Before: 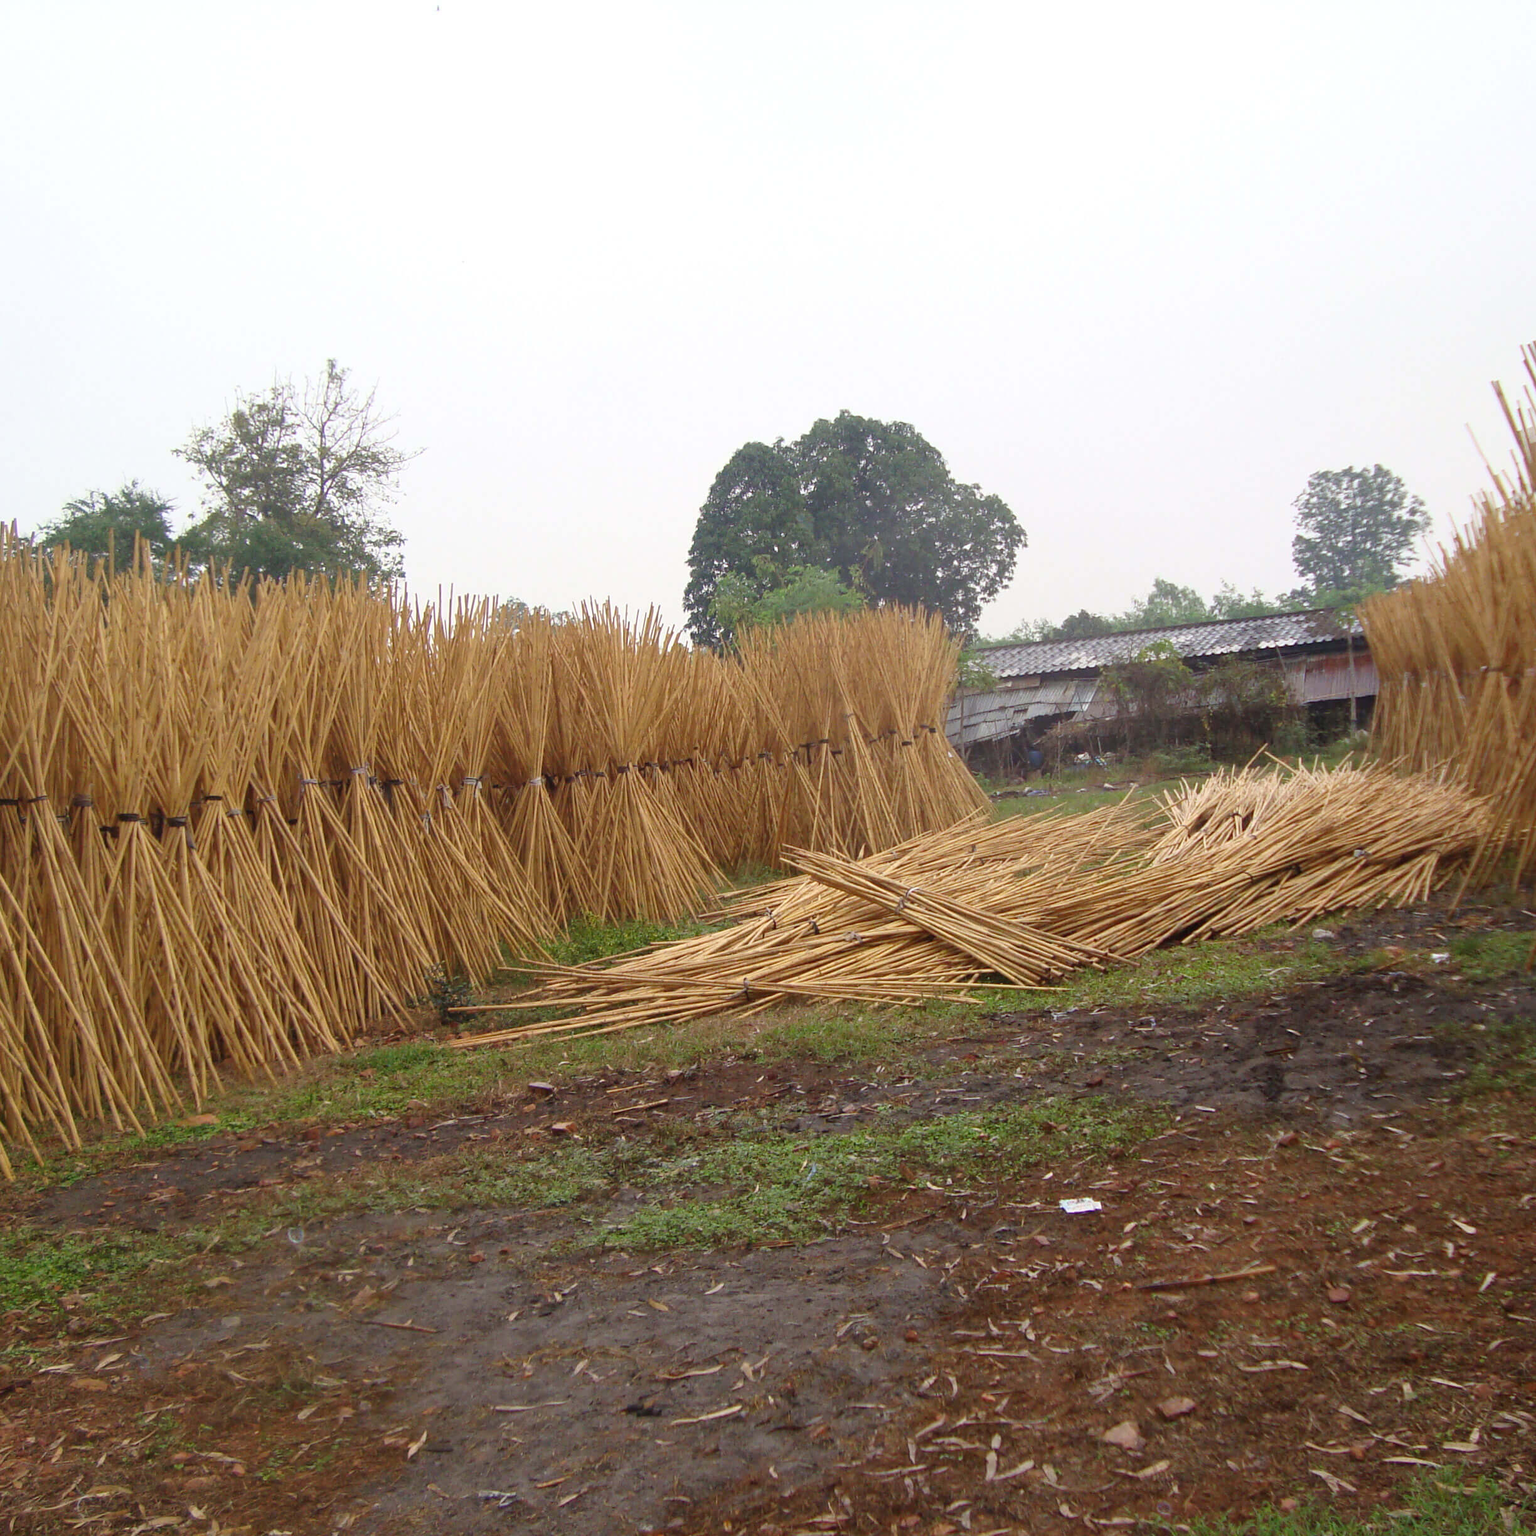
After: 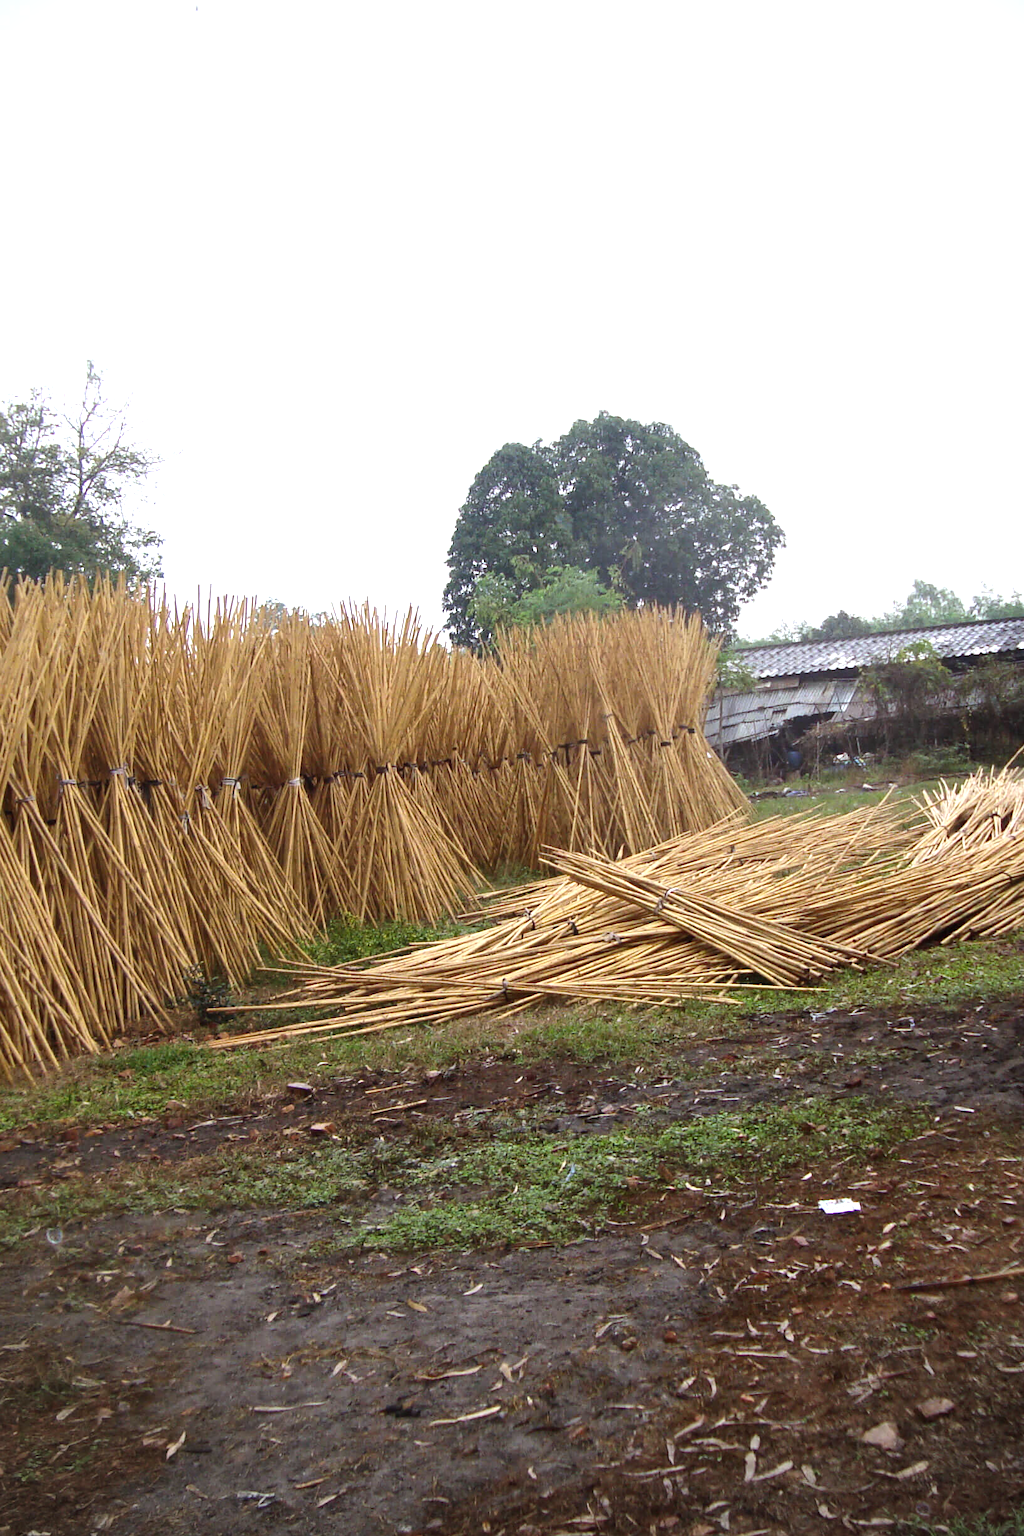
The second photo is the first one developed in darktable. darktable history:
vignetting: on, module defaults
tone equalizer: -8 EV -0.75 EV, -7 EV -0.7 EV, -6 EV -0.6 EV, -5 EV -0.4 EV, -3 EV 0.4 EV, -2 EV 0.6 EV, -1 EV 0.7 EV, +0 EV 0.75 EV, edges refinement/feathering 500, mask exposure compensation -1.57 EV, preserve details no
crop and rotate: left 15.754%, right 17.579%
white balance: red 0.967, blue 1.049
